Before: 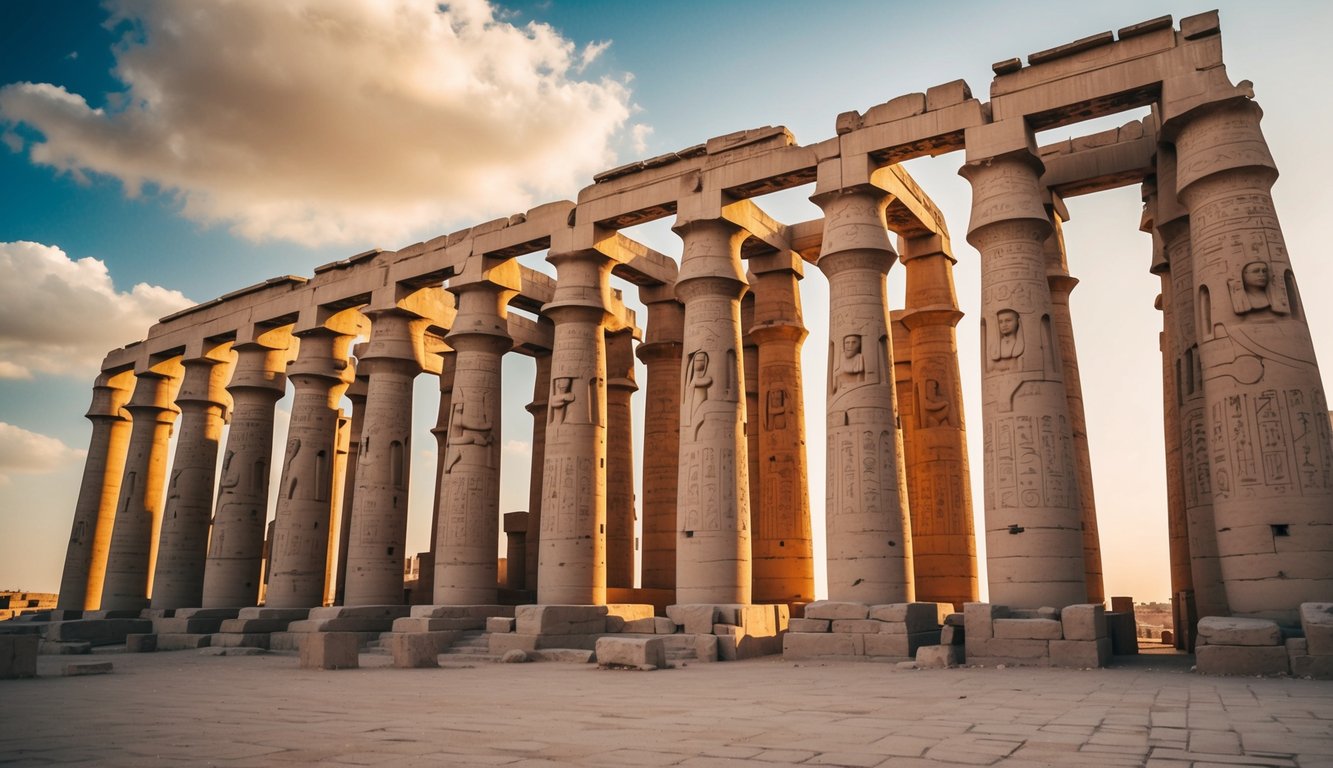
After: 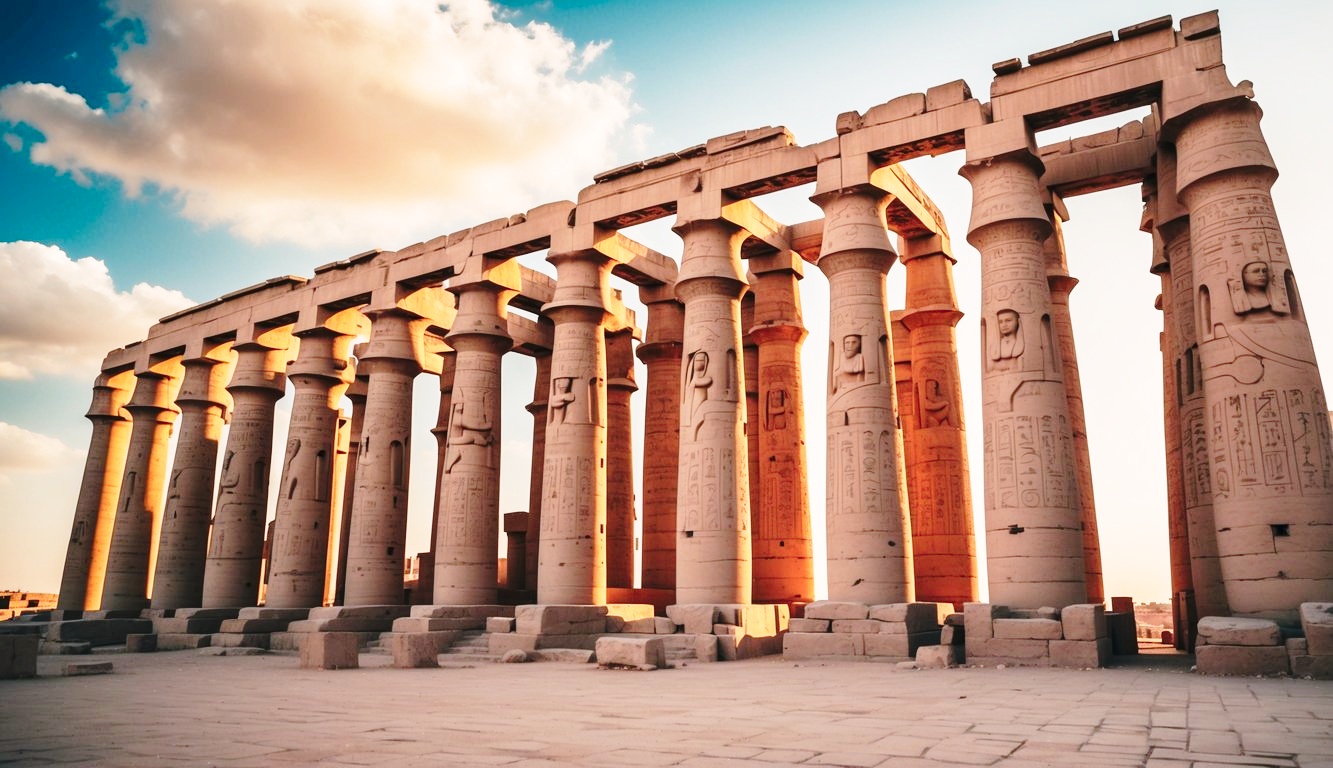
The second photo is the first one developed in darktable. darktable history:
base curve: curves: ch0 [(0, 0) (0.028, 0.03) (0.121, 0.232) (0.46, 0.748) (0.859, 0.968) (1, 1)], preserve colors none
color balance rgb: linear chroma grading › global chroma 5.581%, perceptual saturation grading › global saturation 0.028%, hue shift -9.06°
